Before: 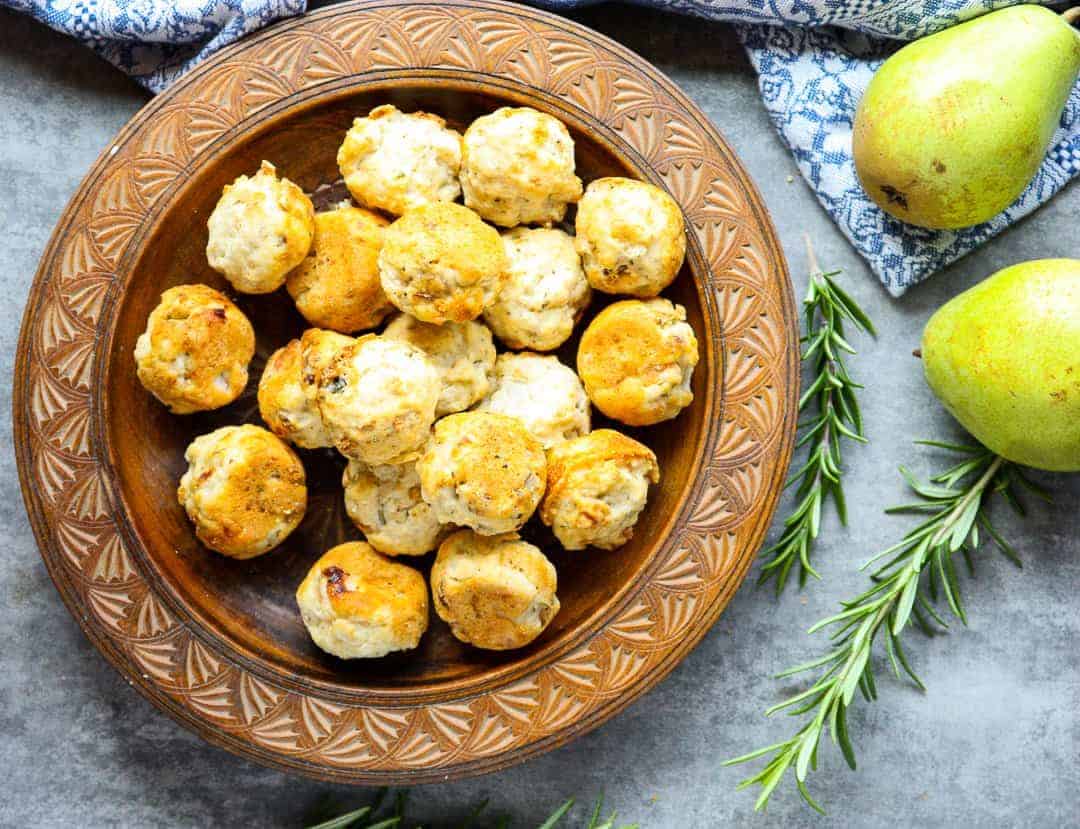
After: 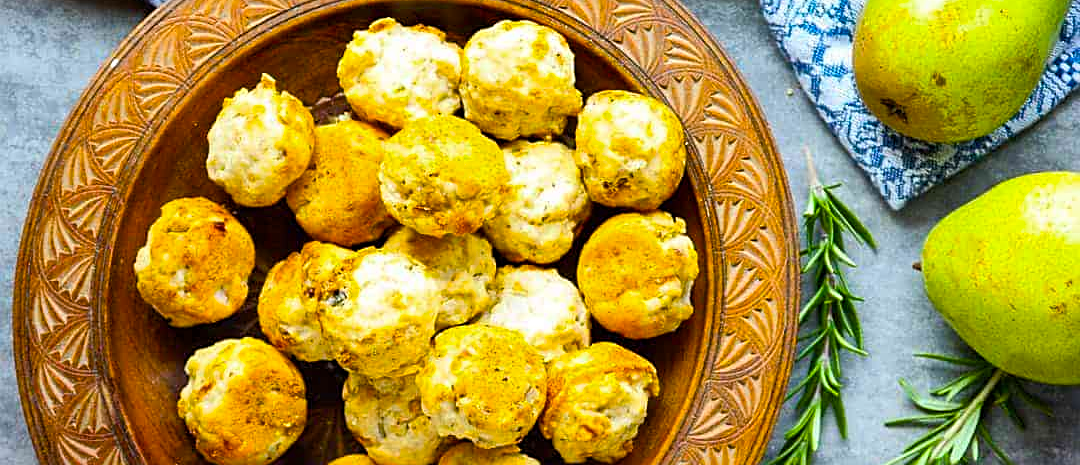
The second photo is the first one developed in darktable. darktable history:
crop and rotate: top 10.605%, bottom 33.274%
shadows and highlights: shadows 60, soften with gaussian
sharpen: on, module defaults
color balance rgb: linear chroma grading › global chroma 15%, perceptual saturation grading › global saturation 30%
